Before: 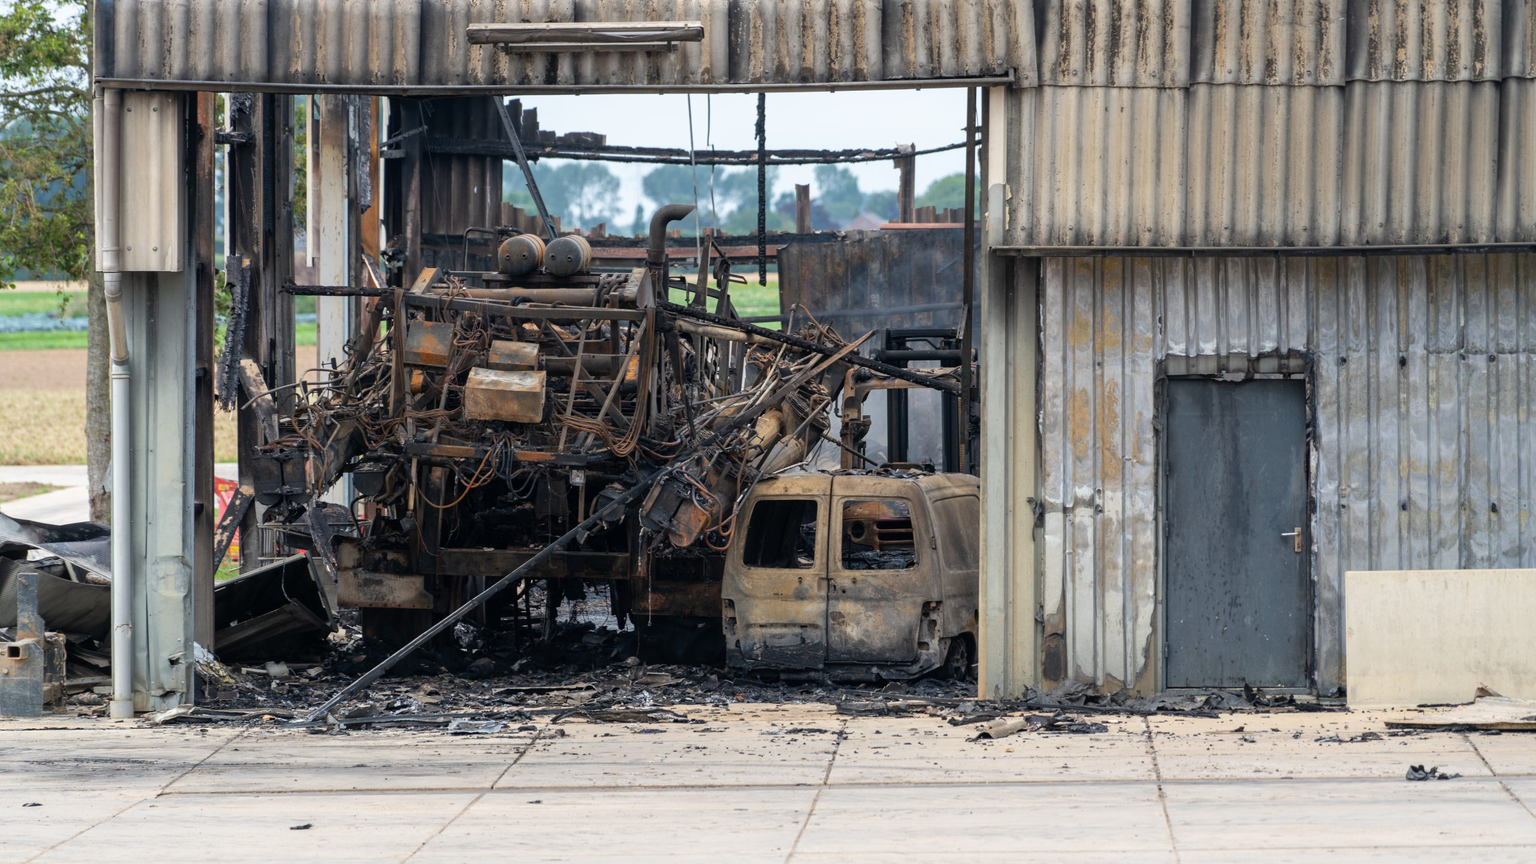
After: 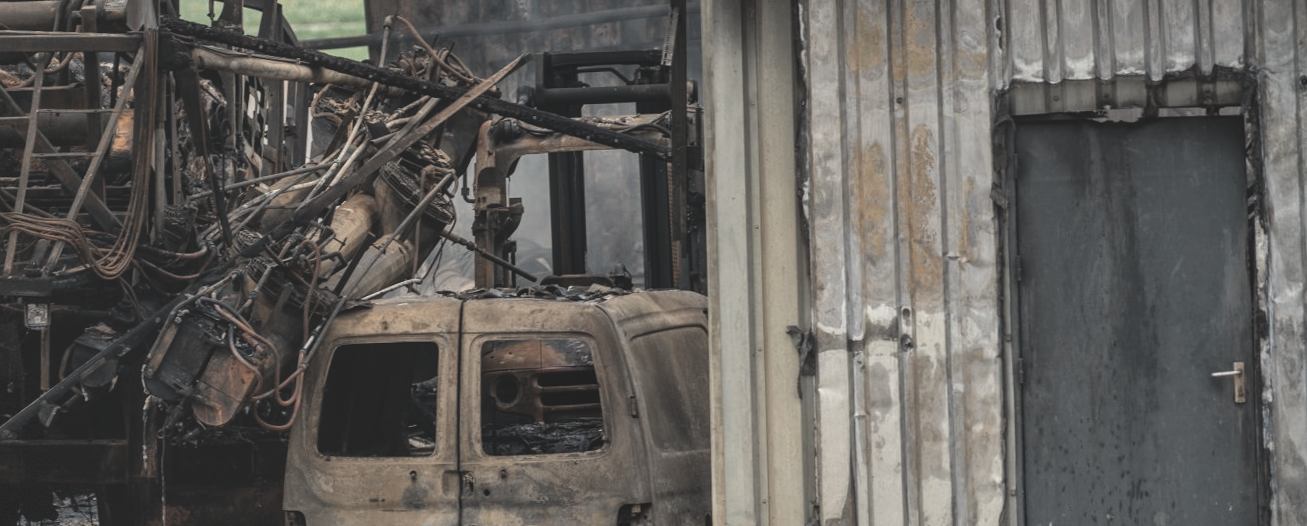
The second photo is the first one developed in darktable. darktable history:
white balance: red 1.045, blue 0.932
color zones: curves: ch1 [(0, 0.292) (0.001, 0.292) (0.2, 0.264) (0.4, 0.248) (0.6, 0.248) (0.8, 0.264) (0.999, 0.292) (1, 0.292)]
vignetting: fall-off start 97.28%, fall-off radius 79%, brightness -0.462, saturation -0.3, width/height ratio 1.114, dithering 8-bit output, unbound false
crop: left 36.607%, top 34.735%, right 13.146%, bottom 30.611%
rotate and perspective: rotation -1.77°, lens shift (horizontal) 0.004, automatic cropping off
local contrast: on, module defaults
color balance: contrast 8.5%, output saturation 105%
exposure: black level correction -0.036, exposure -0.497 EV, compensate highlight preservation false
